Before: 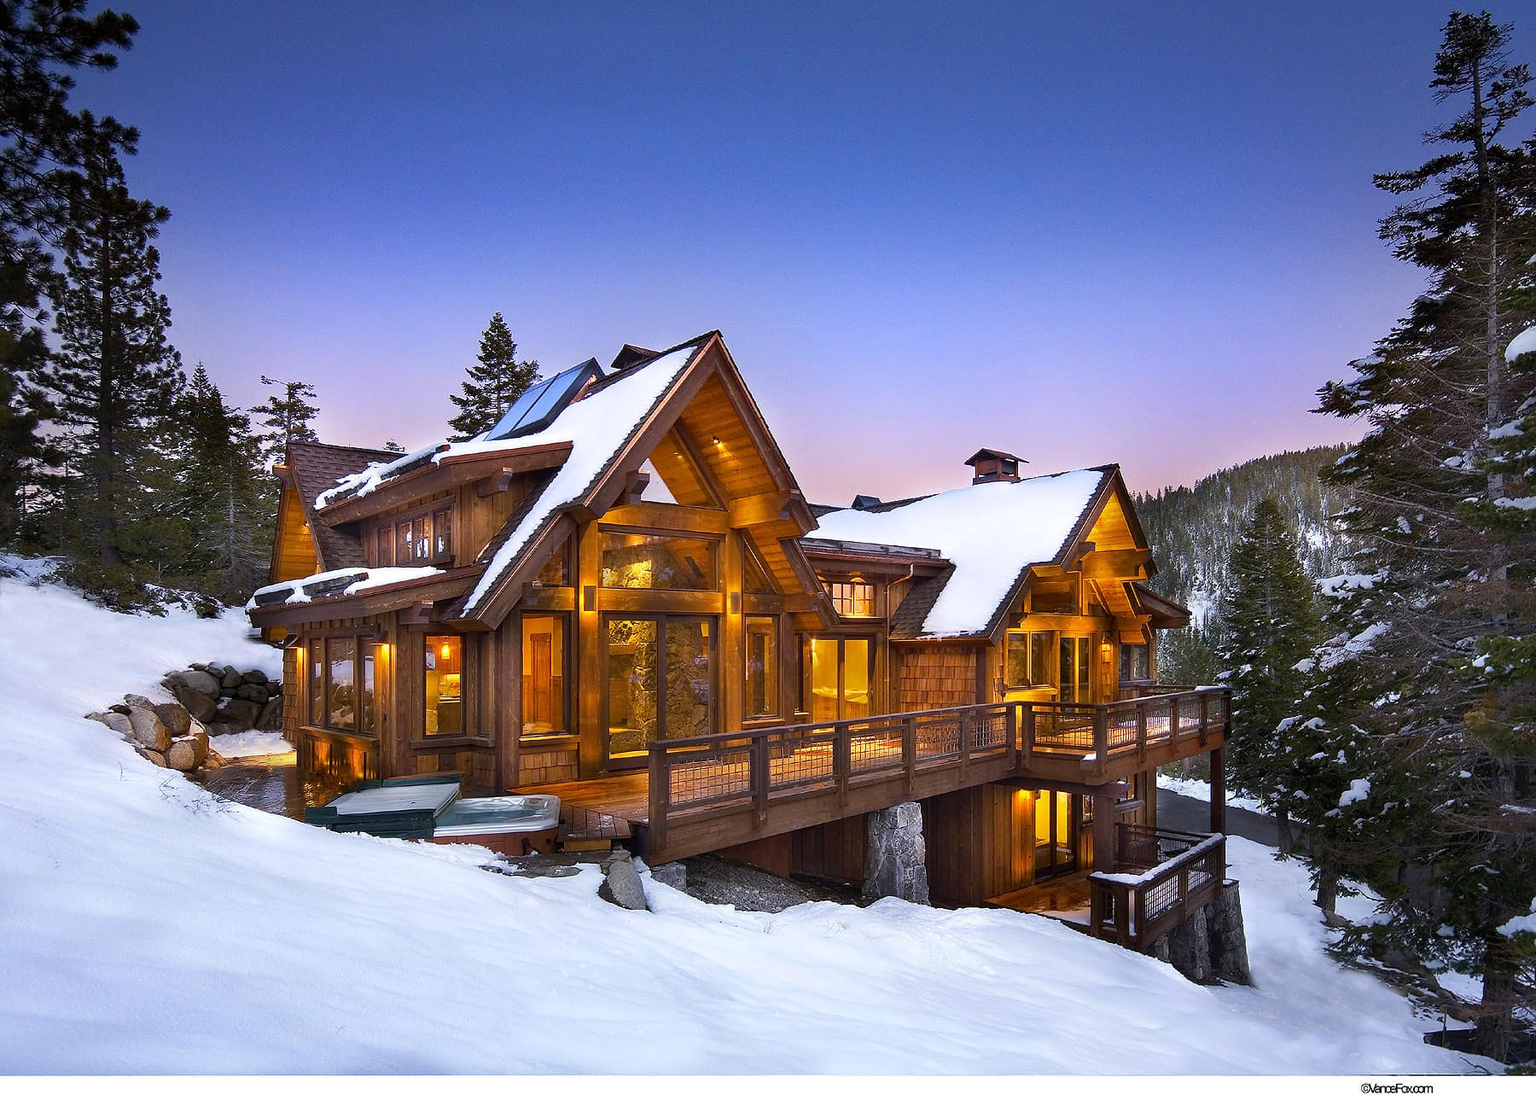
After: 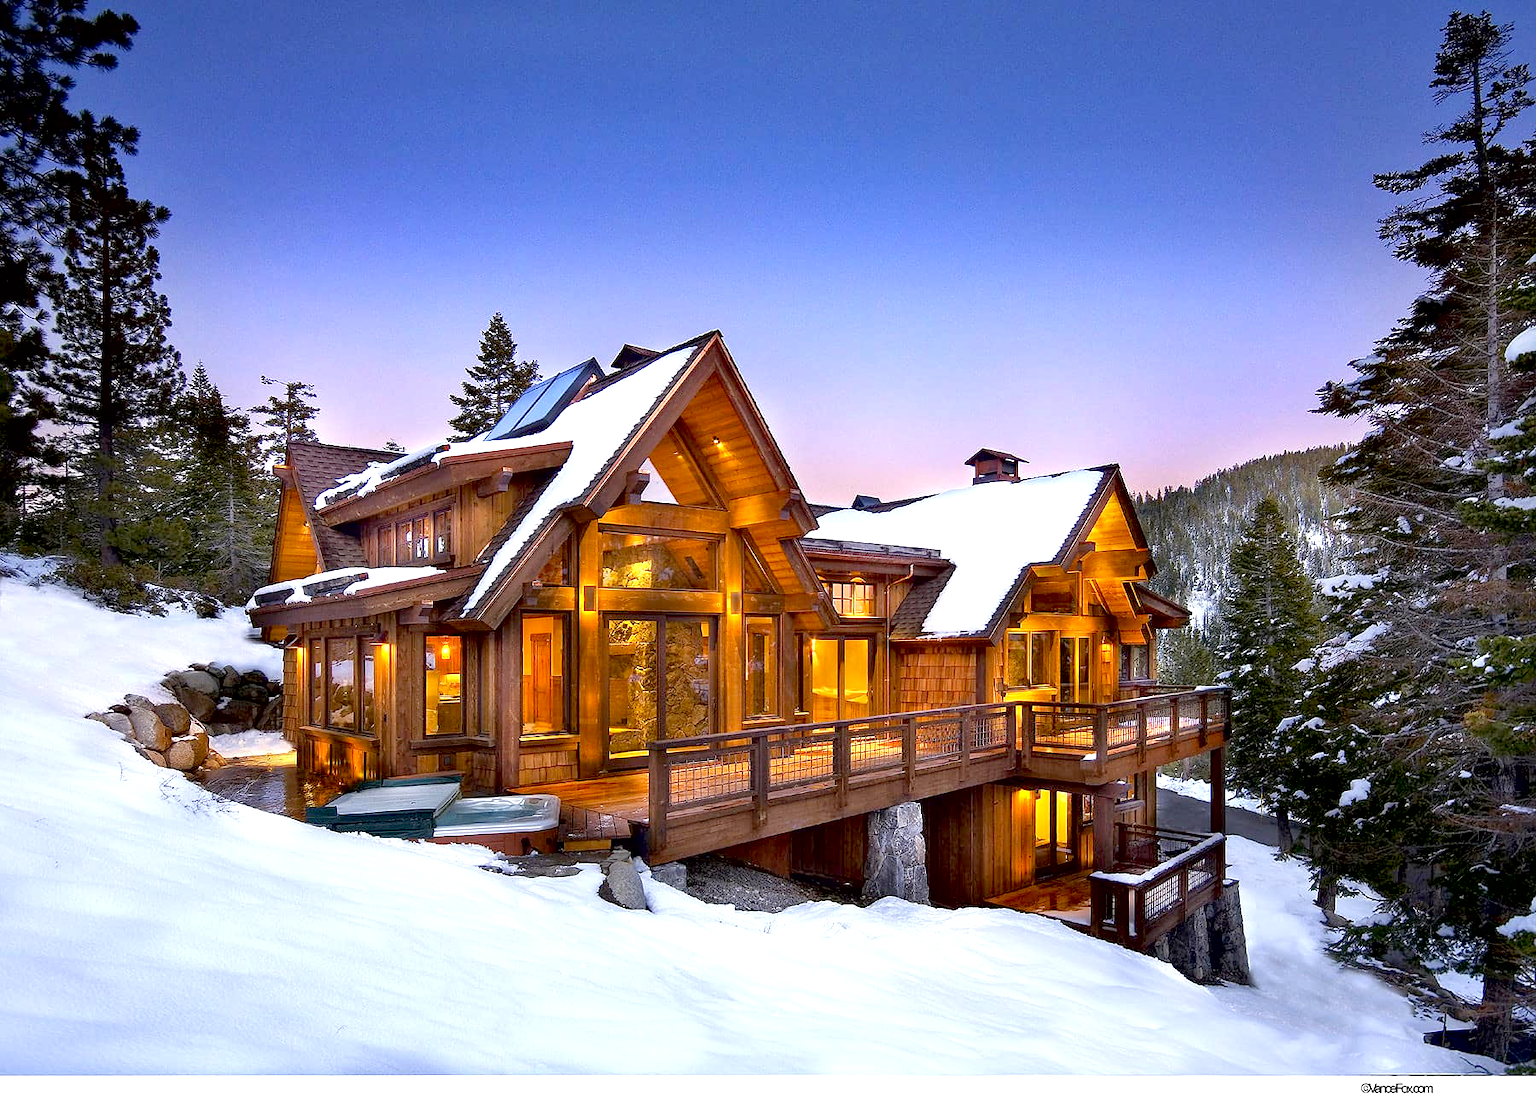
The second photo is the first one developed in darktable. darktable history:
local contrast: mode bilateral grid, contrast 21, coarseness 50, detail 119%, midtone range 0.2
exposure: black level correction 0.01, exposure 1 EV, compensate exposure bias true, compensate highlight preservation false
tone equalizer: -8 EV -0.002 EV, -7 EV 0.003 EV, -6 EV -0.036 EV, -5 EV 0.013 EV, -4 EV -0.027 EV, -3 EV 0.005 EV, -2 EV -0.049 EV, -1 EV -0.292 EV, +0 EV -0.596 EV
